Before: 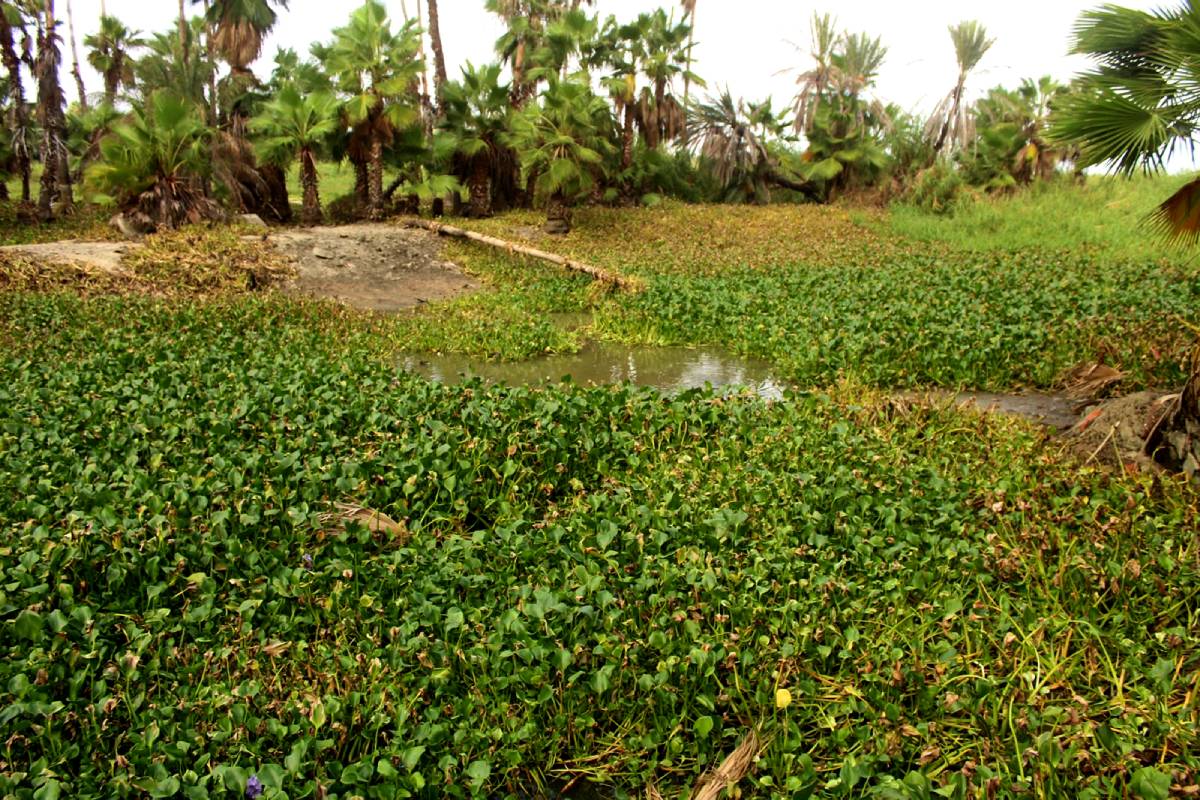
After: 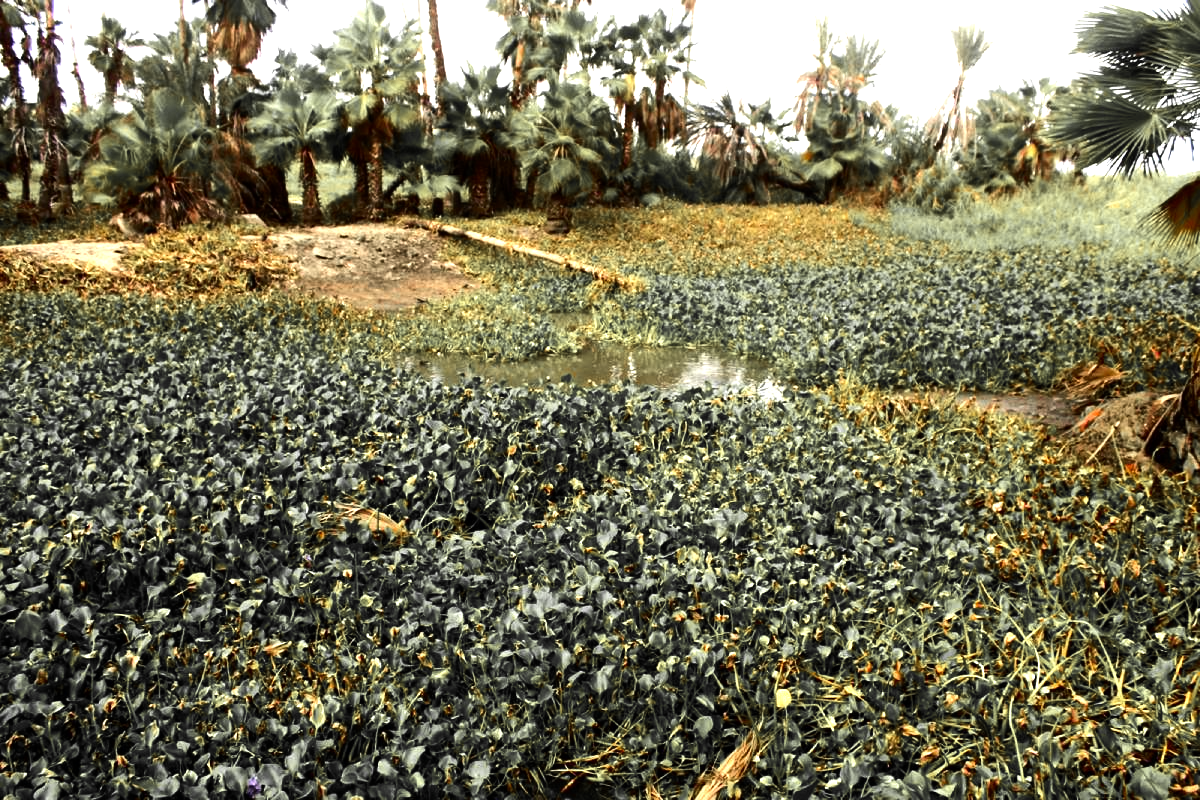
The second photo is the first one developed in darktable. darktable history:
tone equalizer: -8 EV -1.08 EV, -7 EV -1.01 EV, -6 EV -0.867 EV, -5 EV -0.578 EV, -3 EV 0.578 EV, -2 EV 0.867 EV, -1 EV 1.01 EV, +0 EV 1.08 EV, edges refinement/feathering 500, mask exposure compensation -1.57 EV, preserve details no
color zones: curves: ch1 [(0, 0.679) (0.143, 0.647) (0.286, 0.261) (0.378, -0.011) (0.571, 0.396) (0.714, 0.399) (0.857, 0.406) (1, 0.679)]
